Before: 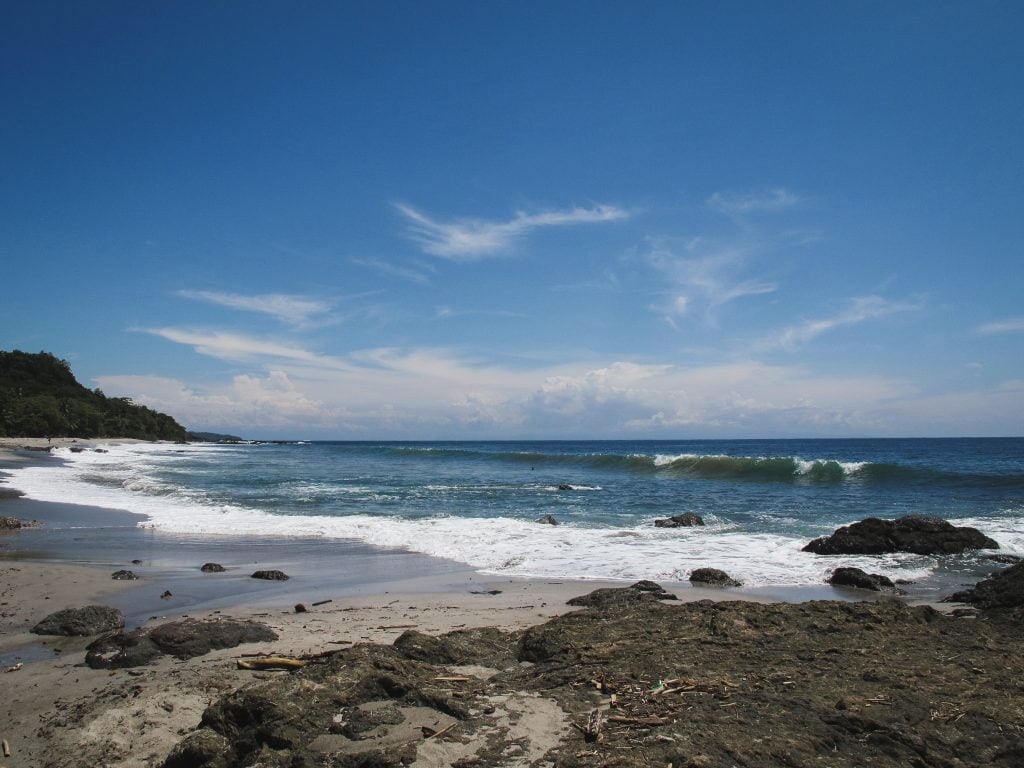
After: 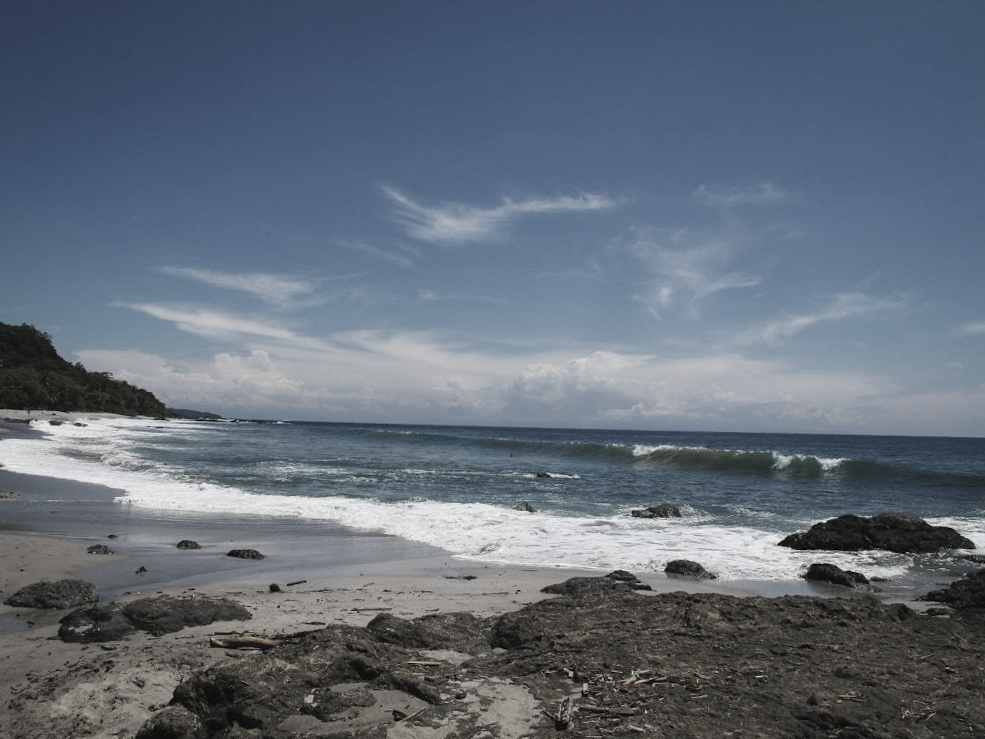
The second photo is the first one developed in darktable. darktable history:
color zones: curves: ch0 [(0, 0.487) (0.241, 0.395) (0.434, 0.373) (0.658, 0.412) (0.838, 0.487)]; ch1 [(0, 0) (0.053, 0.053) (0.211, 0.202) (0.579, 0.259) (0.781, 0.241)]
crop and rotate: angle -1.69°
